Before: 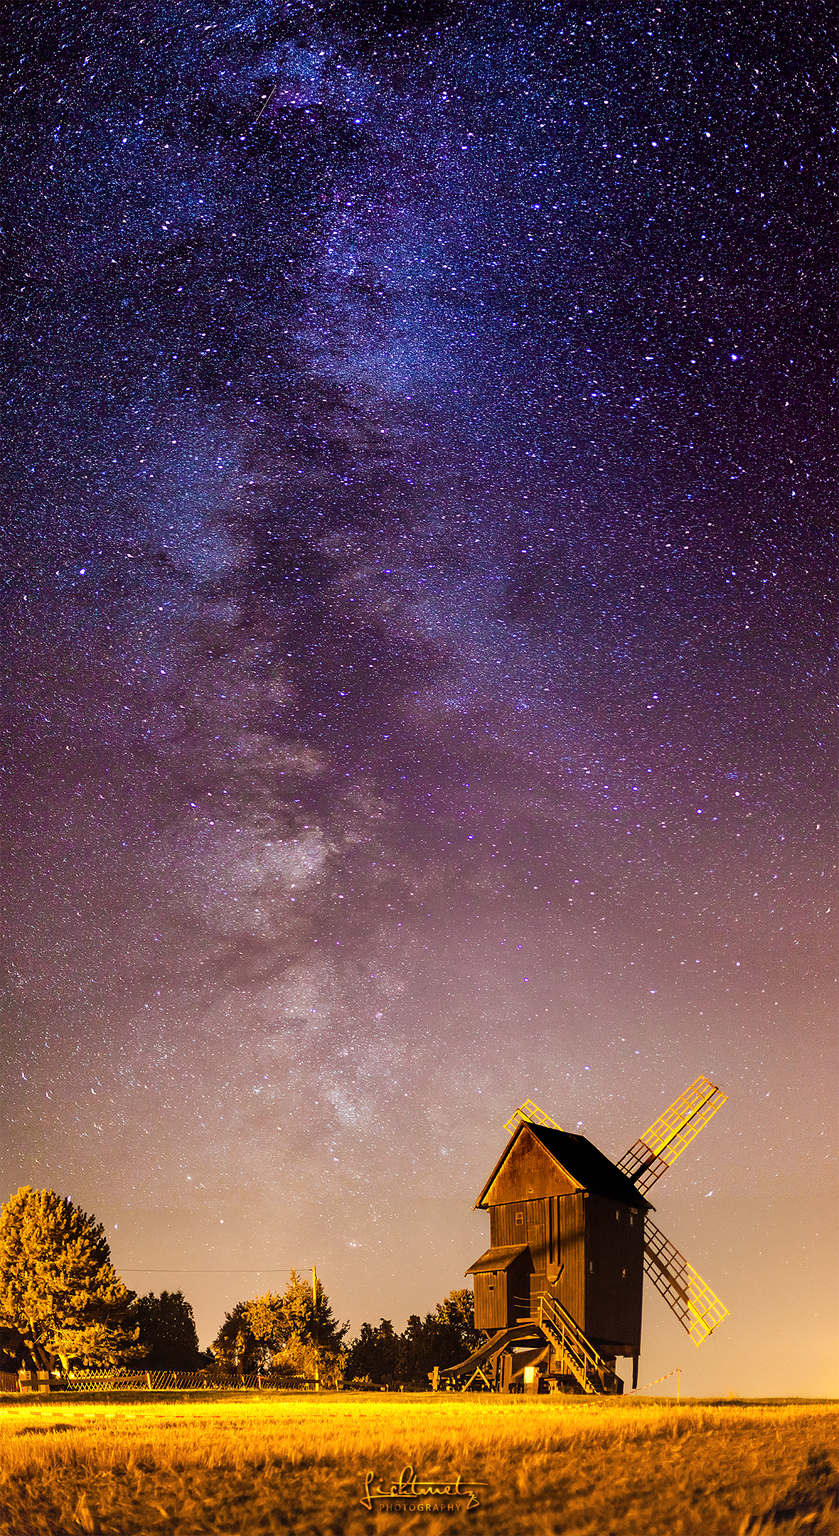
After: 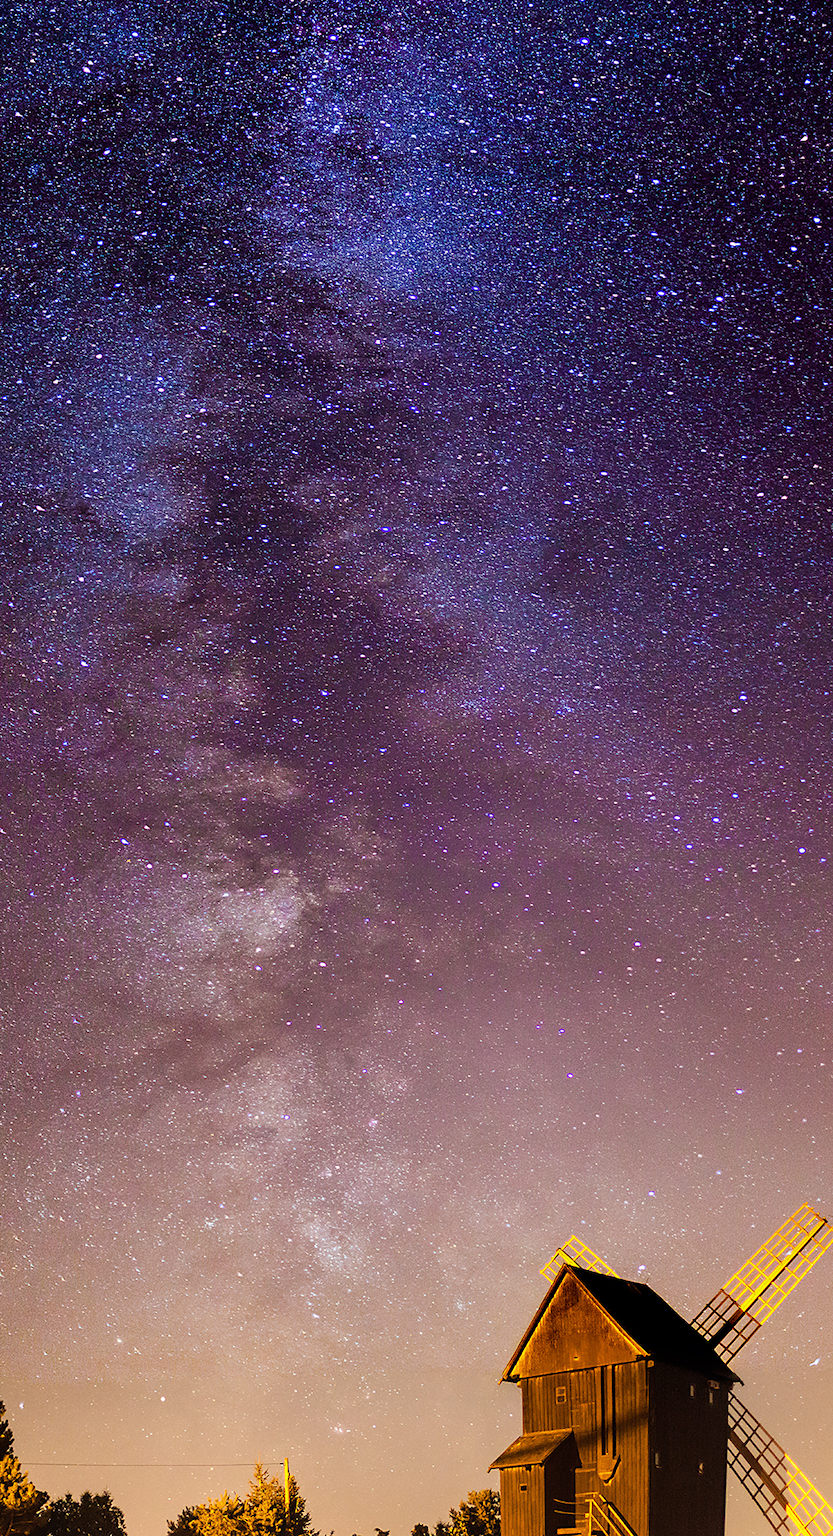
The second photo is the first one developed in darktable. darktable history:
crop and rotate: left 11.955%, top 11.45%, right 13.786%, bottom 13.763%
